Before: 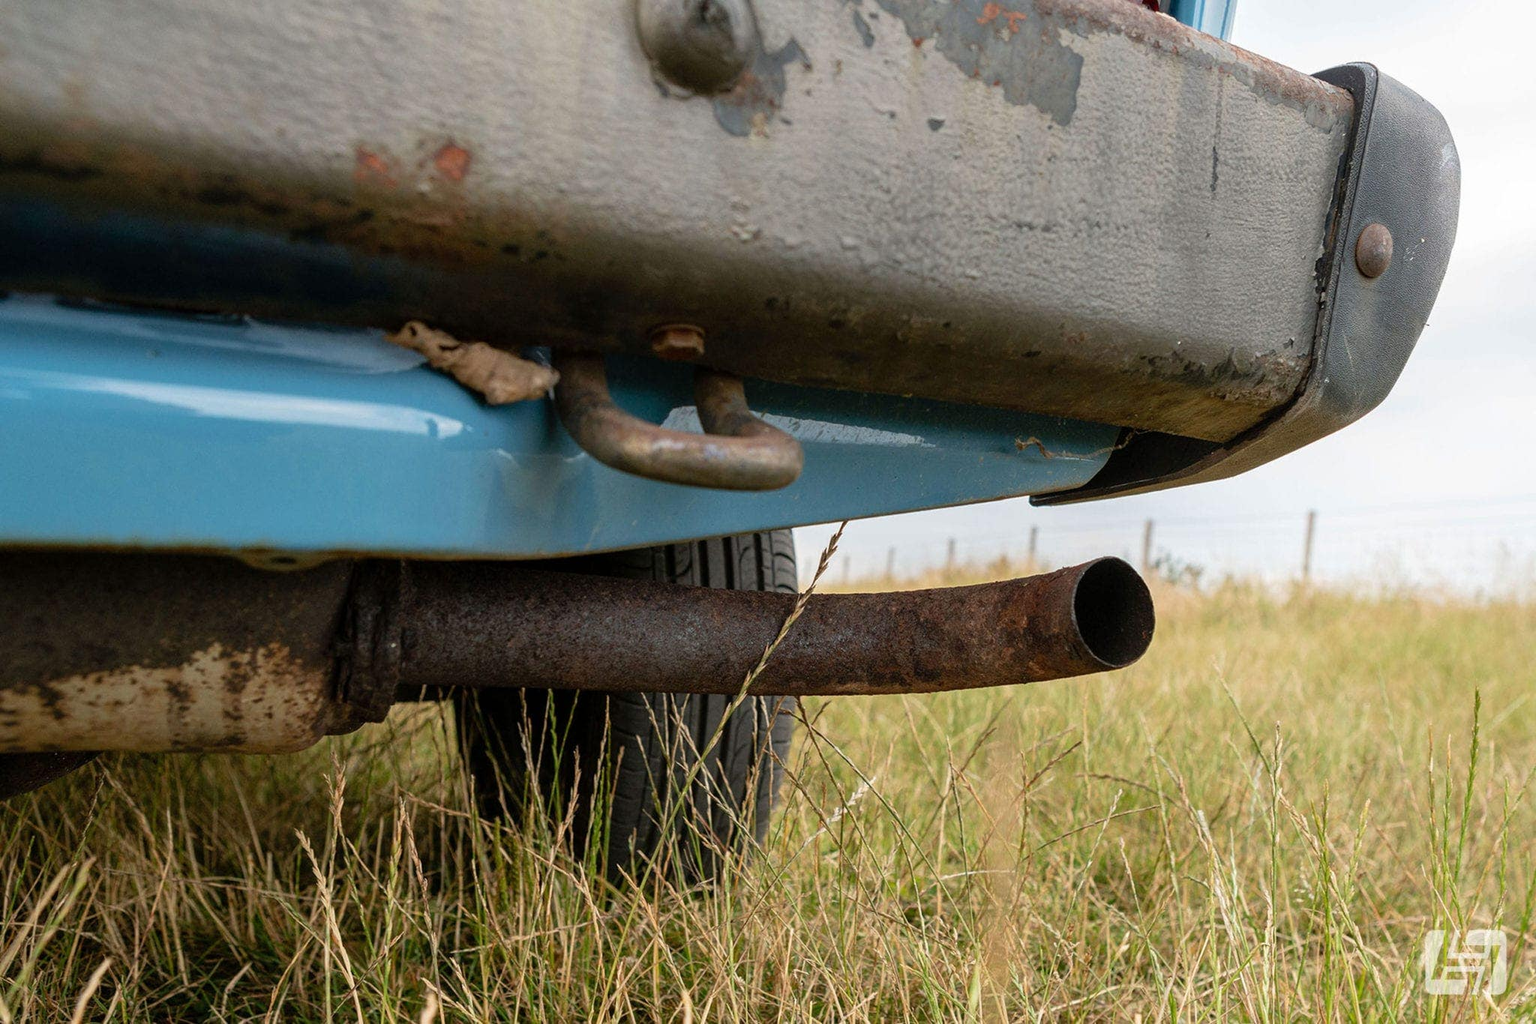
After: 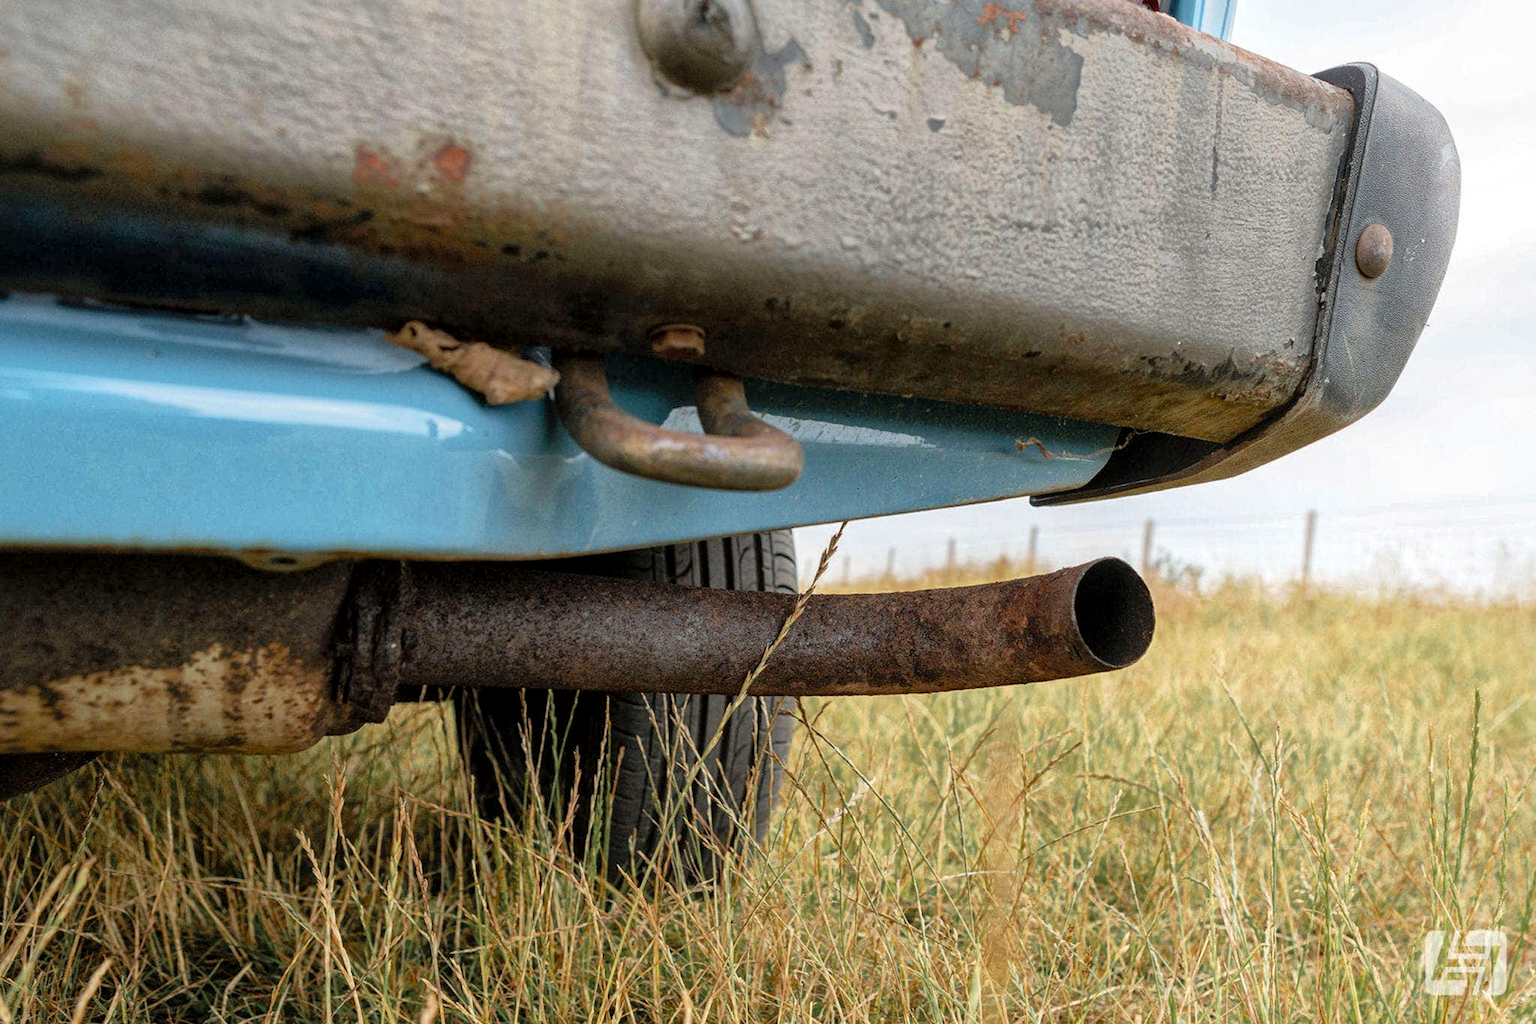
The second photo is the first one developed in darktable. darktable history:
global tonemap: drago (1, 100), detail 1
color zones: curves: ch0 [(0.11, 0.396) (0.195, 0.36) (0.25, 0.5) (0.303, 0.412) (0.357, 0.544) (0.75, 0.5) (0.967, 0.328)]; ch1 [(0, 0.468) (0.112, 0.512) (0.202, 0.6) (0.25, 0.5) (0.307, 0.352) (0.357, 0.544) (0.75, 0.5) (0.963, 0.524)]
